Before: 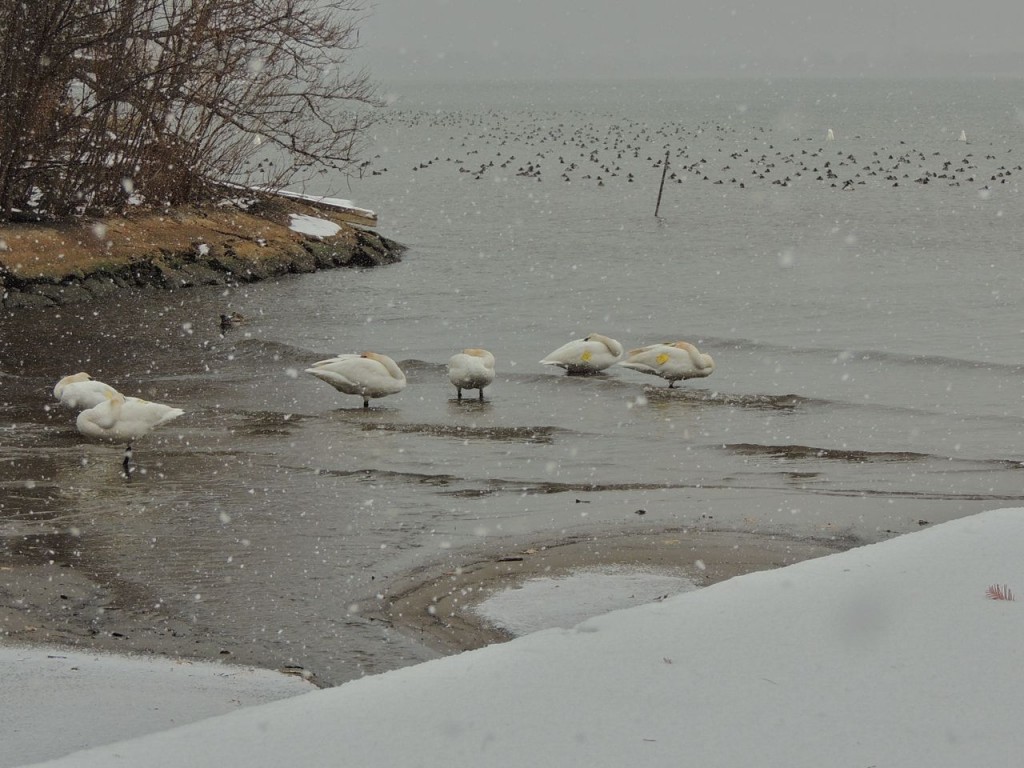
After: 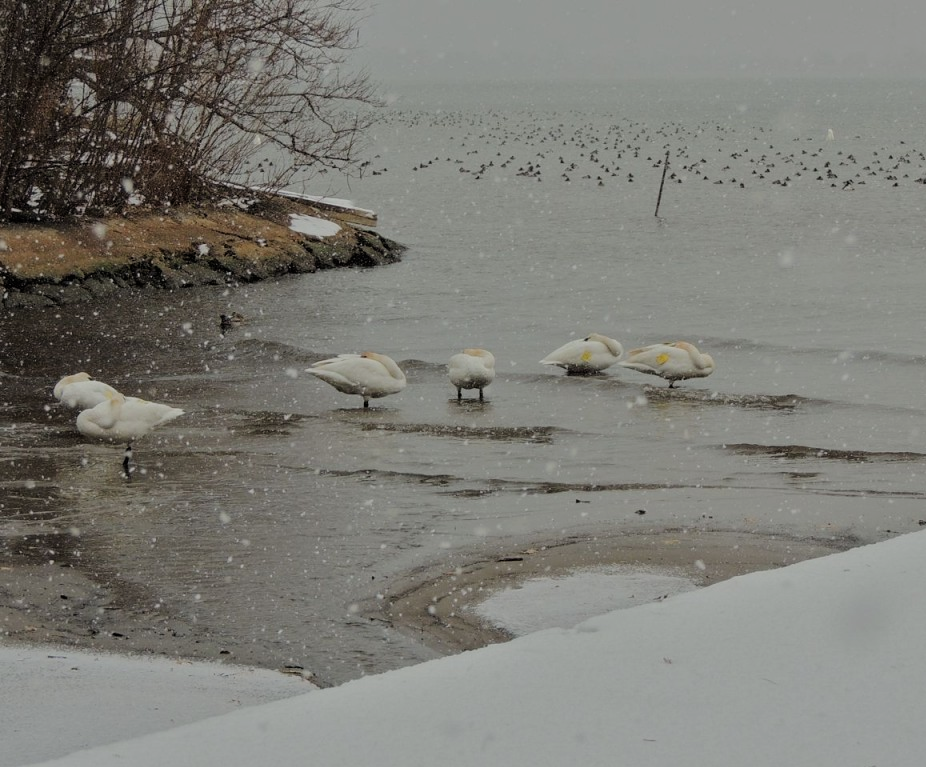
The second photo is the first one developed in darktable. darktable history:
crop: right 9.509%, bottom 0.031%
filmic rgb: black relative exposure -7.65 EV, white relative exposure 4.56 EV, hardness 3.61
